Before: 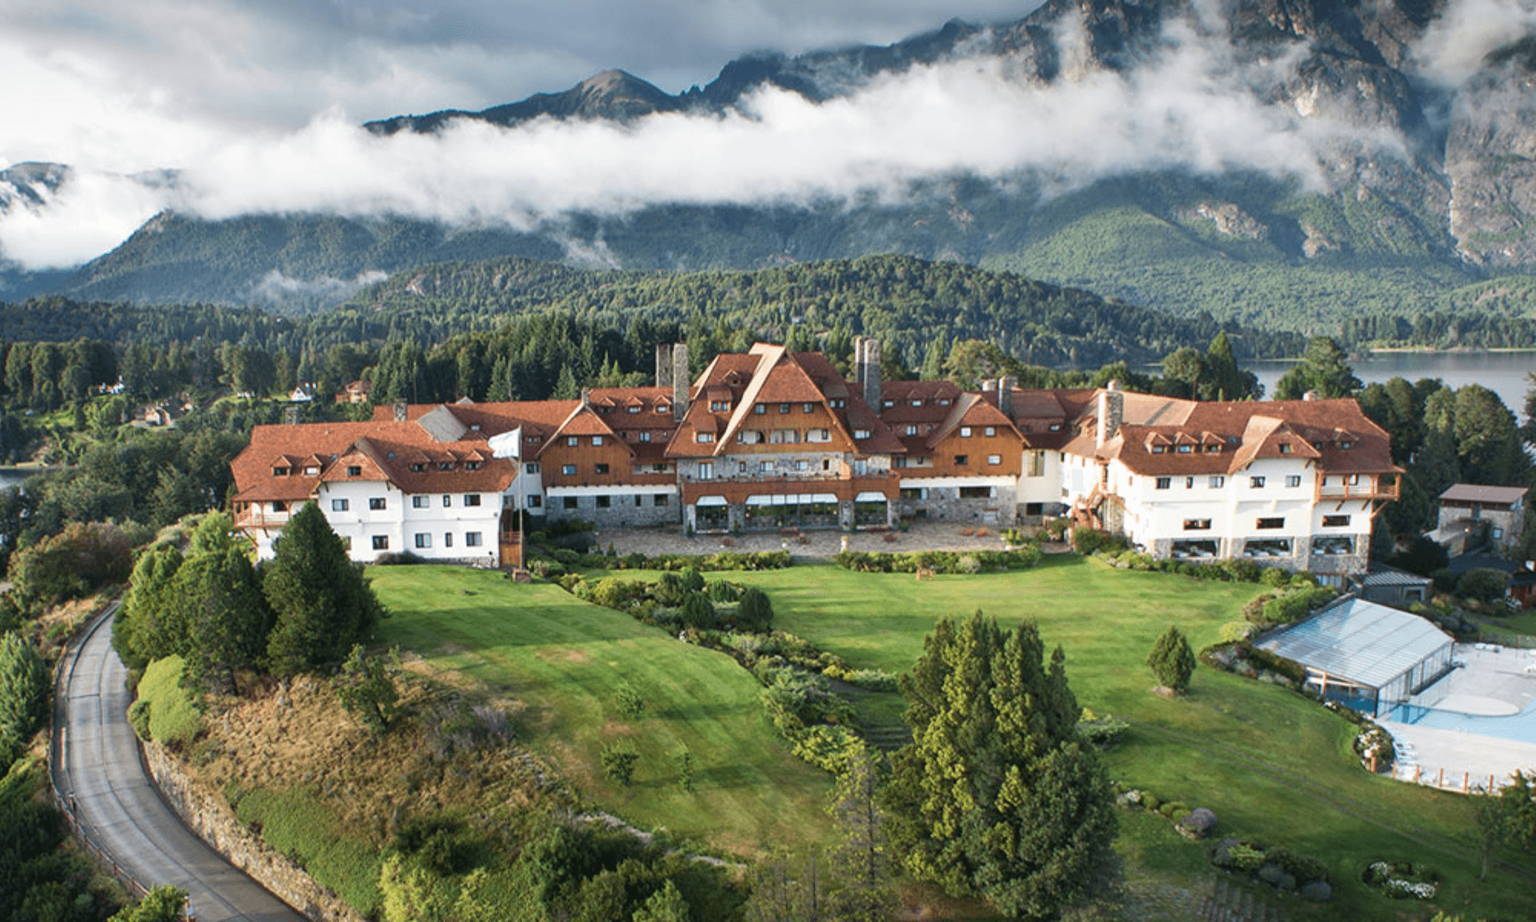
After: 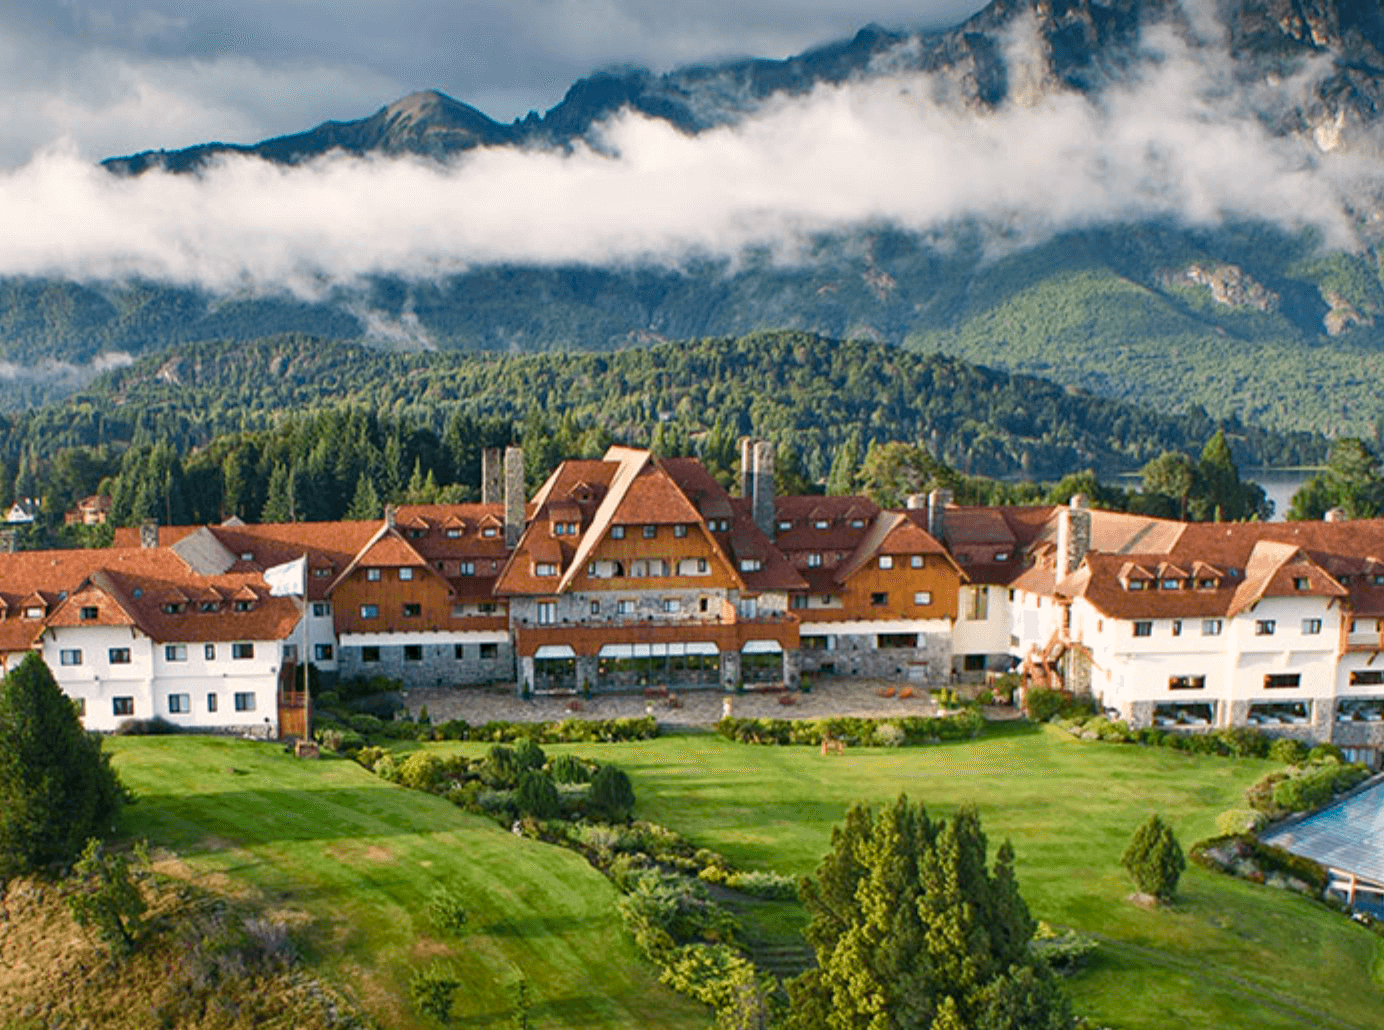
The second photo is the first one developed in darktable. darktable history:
contrast equalizer: y [[0.439, 0.44, 0.442, 0.457, 0.493, 0.498], [0.5 ×6], [0.5 ×6], [0 ×6], [0 ×6]], mix 0.134
color balance rgb: shadows lift › luminance -9.229%, highlights gain › chroma 1.67%, highlights gain › hue 56.69°, perceptual saturation grading › global saturation 20%, perceptual saturation grading › highlights -25.107%, perceptual saturation grading › shadows 24.439%, global vibrance 14.669%
haze removal: compatibility mode true, adaptive false
crop: left 18.611%, right 12.183%, bottom 14.126%
